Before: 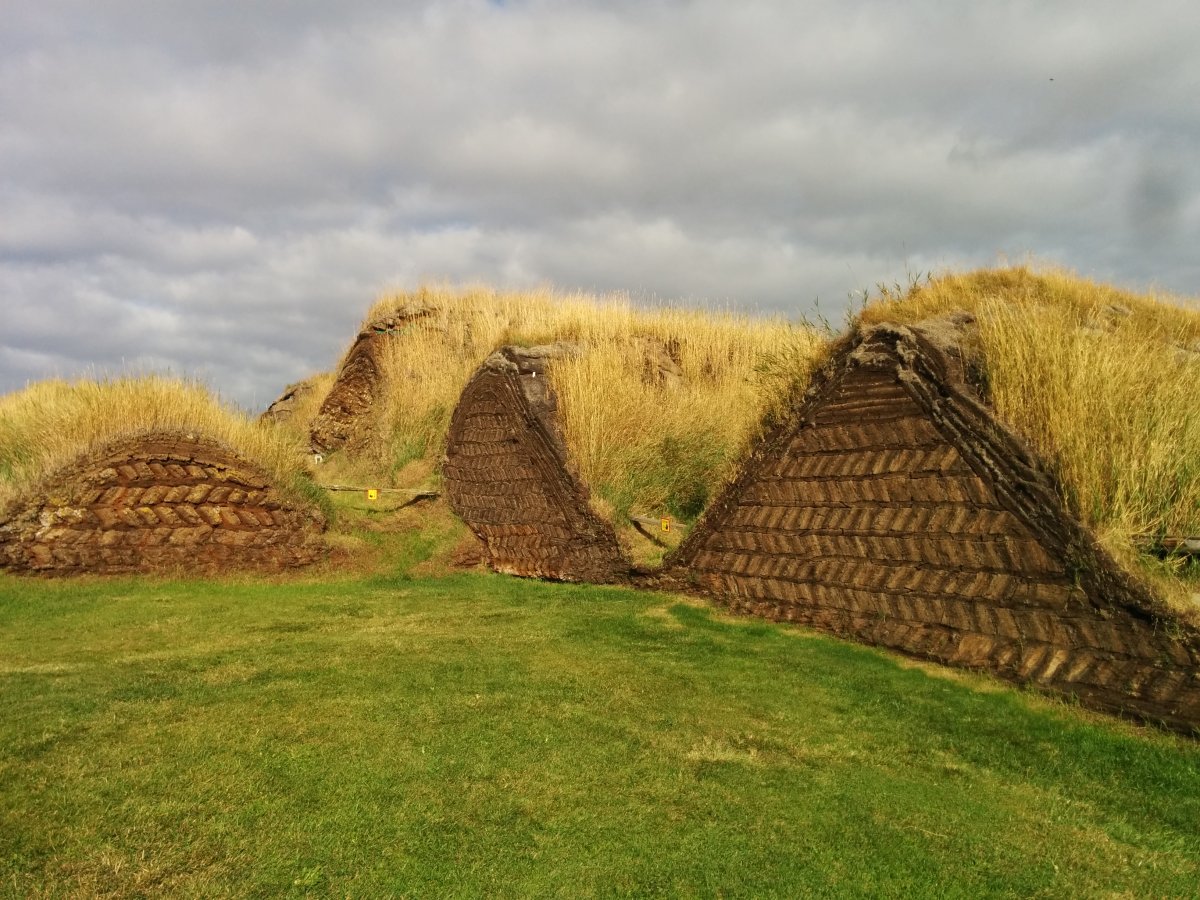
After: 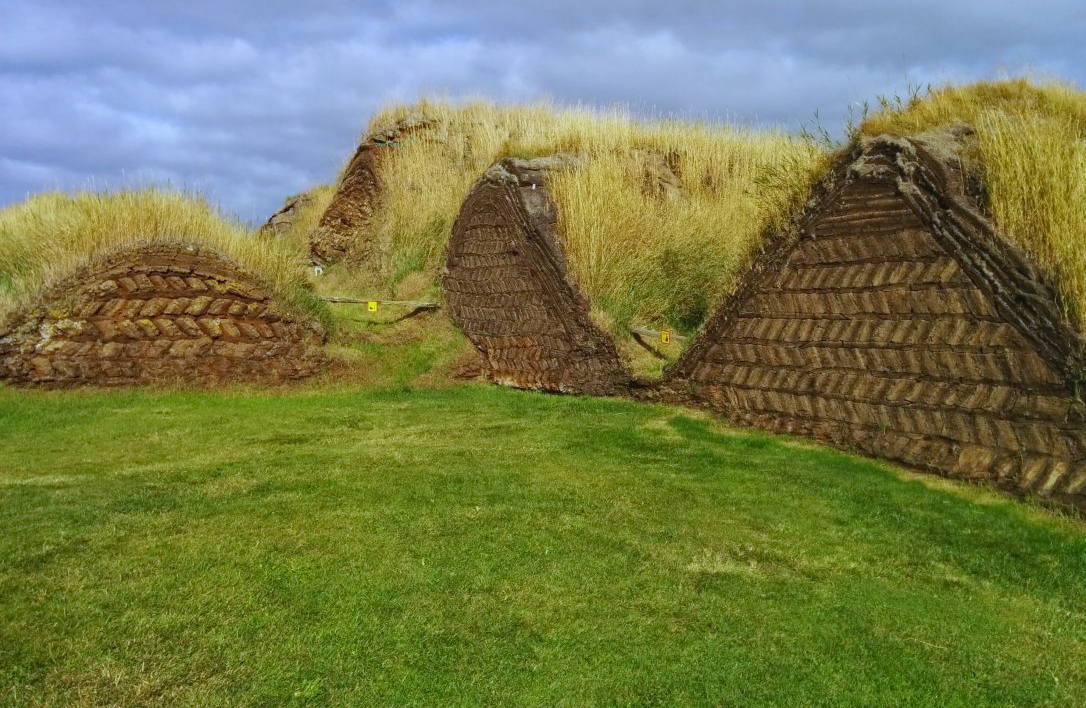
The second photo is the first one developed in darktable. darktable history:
white balance: red 0.871, blue 1.249
lowpass: radius 0.1, contrast 0.85, saturation 1.1, unbound 0
local contrast: on, module defaults
crop: top 20.916%, right 9.437%, bottom 0.316%
